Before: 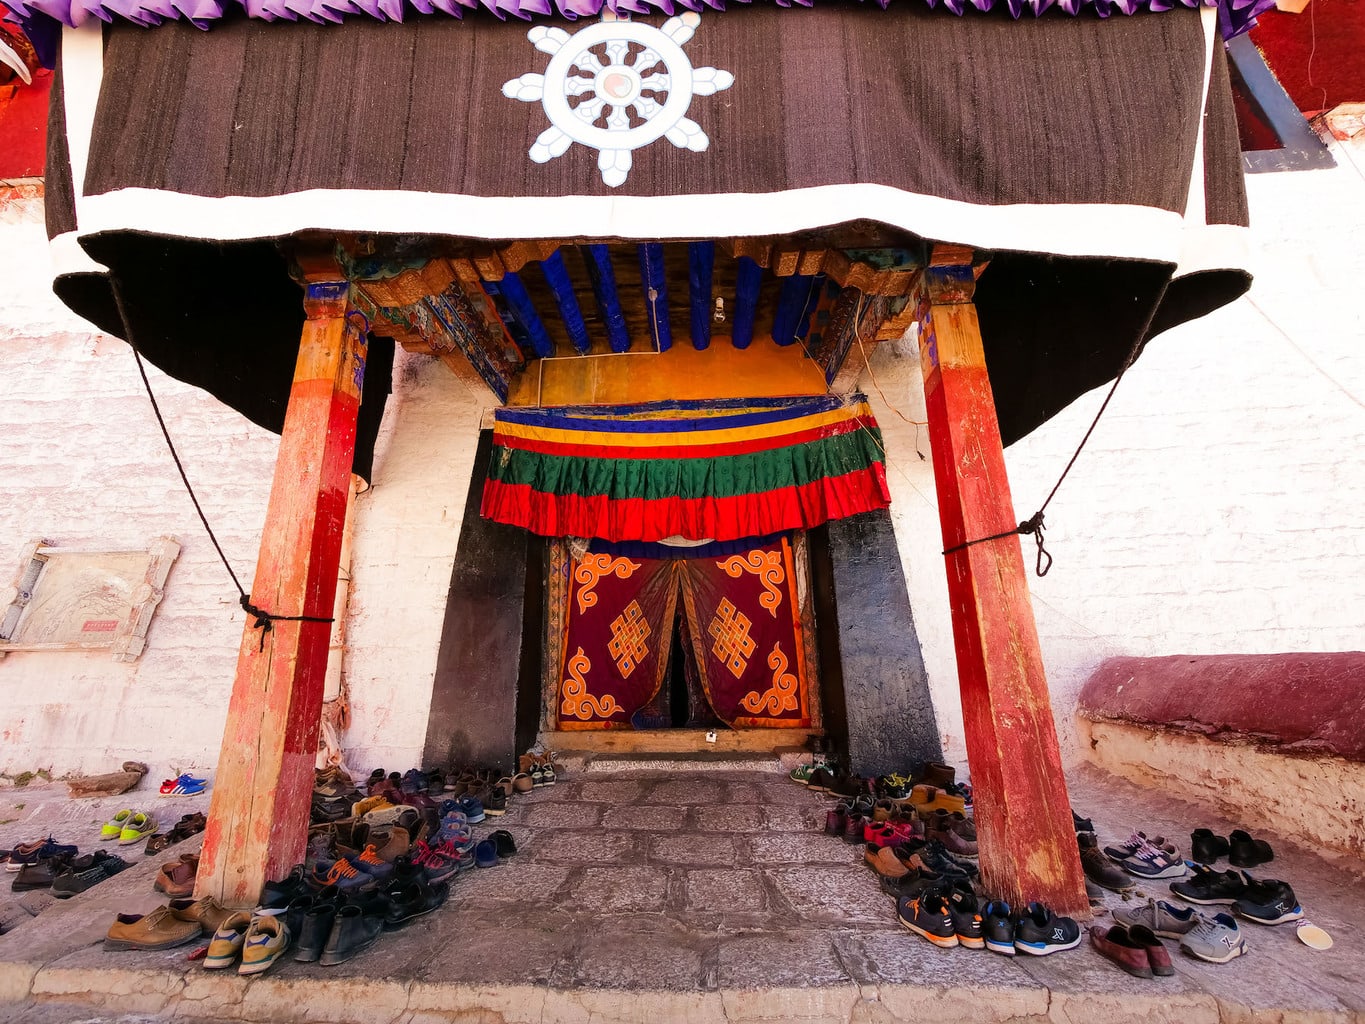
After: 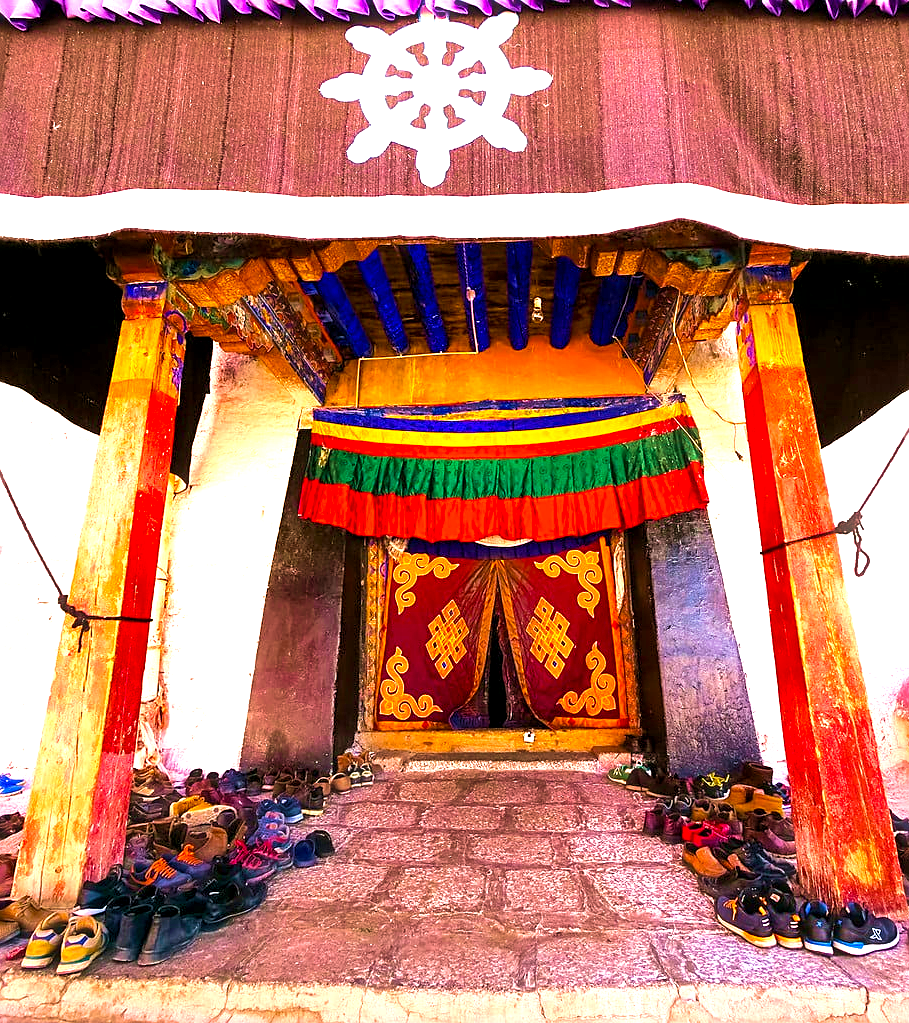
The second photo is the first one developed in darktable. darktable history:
exposure: black level correction 0.001, exposure 1.309 EV, compensate exposure bias true, compensate highlight preservation false
crop and rotate: left 13.357%, right 19.977%
local contrast: mode bilateral grid, contrast 10, coarseness 24, detail 115%, midtone range 0.2
color balance rgb: linear chroma grading › global chroma 14.441%, perceptual saturation grading › global saturation 25.421%, global vibrance 20%
sharpen: on, module defaults
haze removal: strength -0.045, compatibility mode true, adaptive false
velvia: strength 75%
